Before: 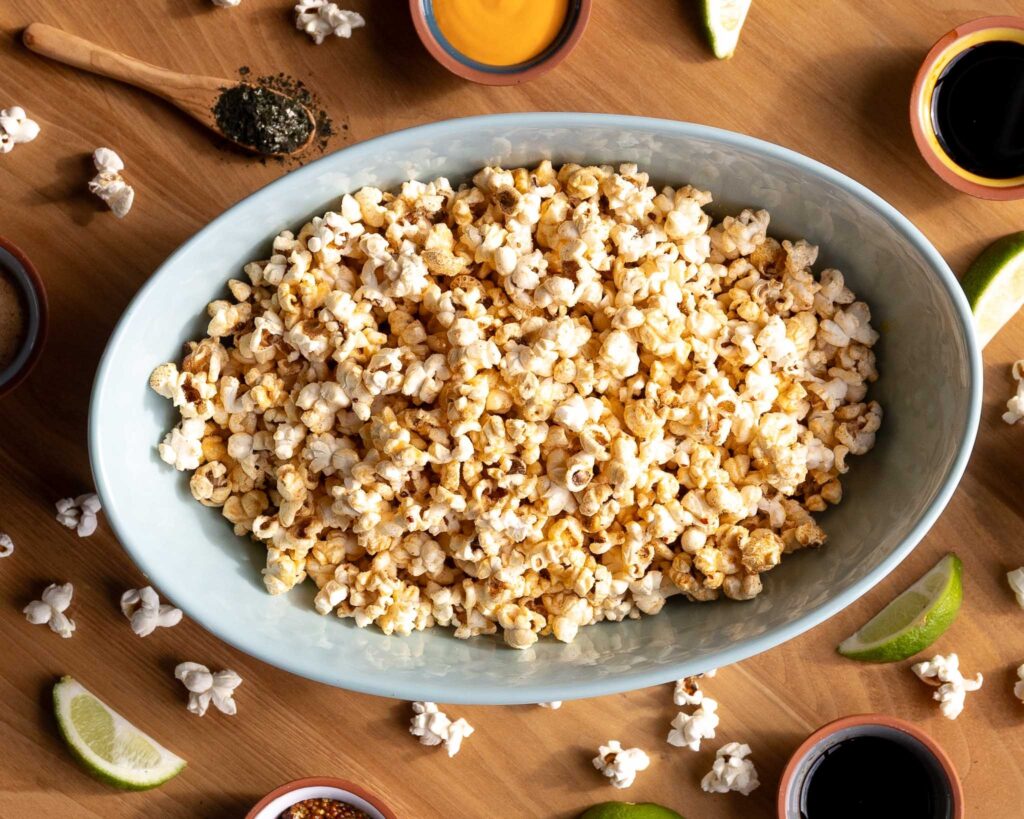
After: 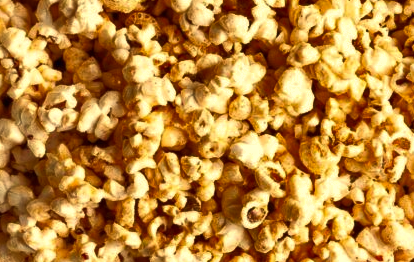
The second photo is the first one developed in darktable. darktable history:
shadows and highlights: shadows 20.91, highlights -82.73, soften with gaussian
crop: left 31.751%, top 32.172%, right 27.8%, bottom 35.83%
white balance: red 1.08, blue 0.791
